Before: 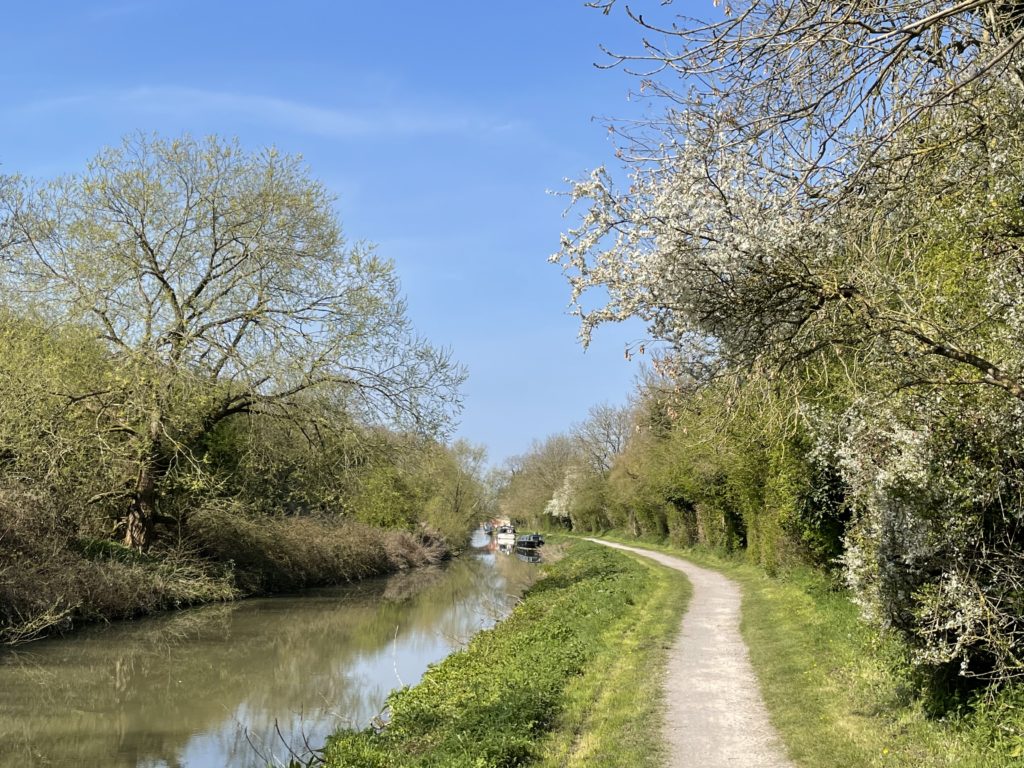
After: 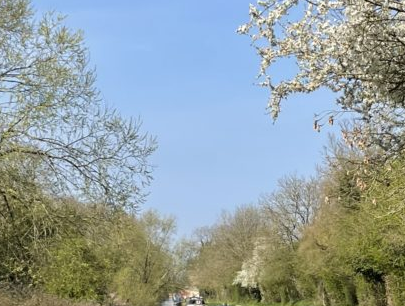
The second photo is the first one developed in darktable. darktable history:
crop: left 30.463%, top 29.885%, right 29.934%, bottom 30.17%
tone equalizer: edges refinement/feathering 500, mask exposure compensation -1.57 EV, preserve details no
